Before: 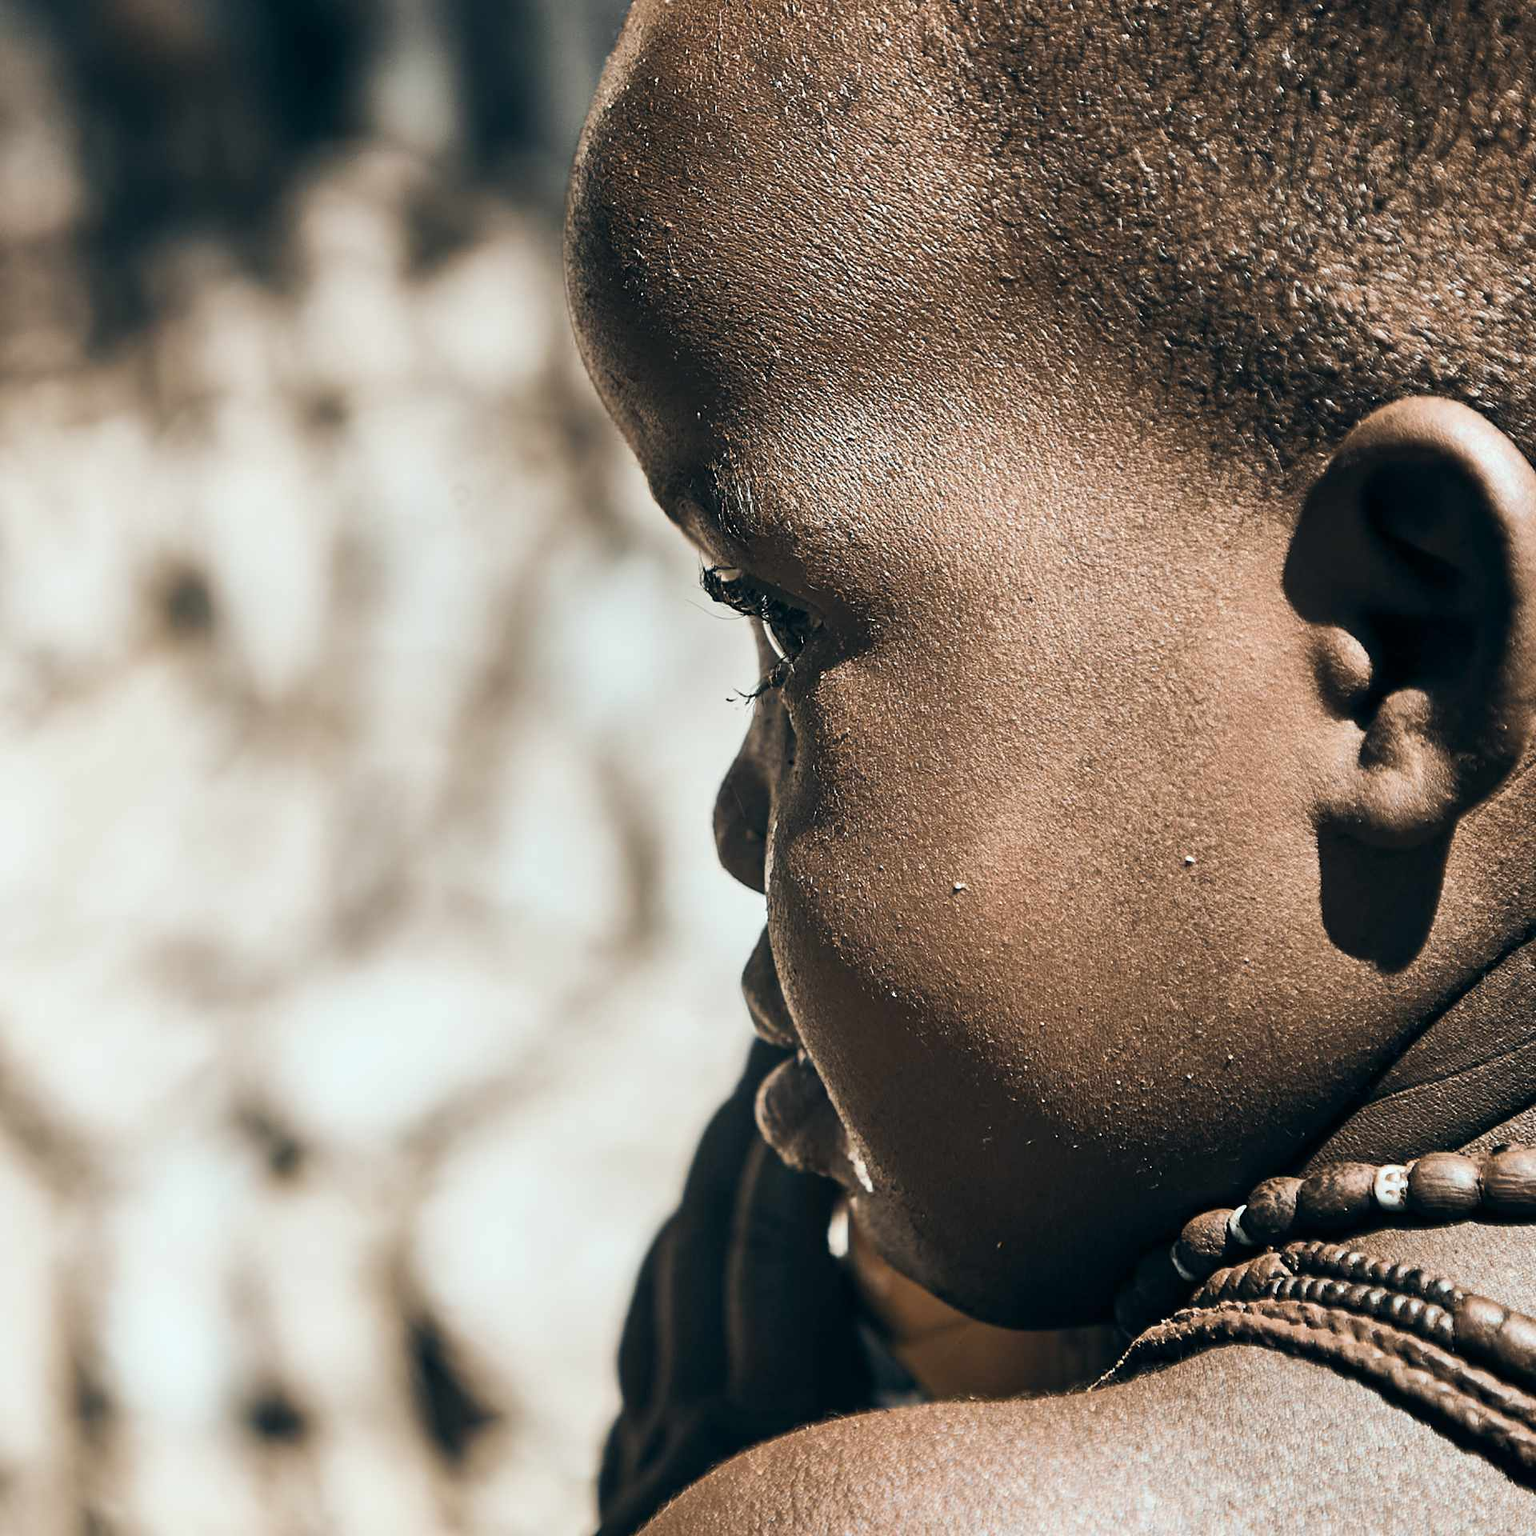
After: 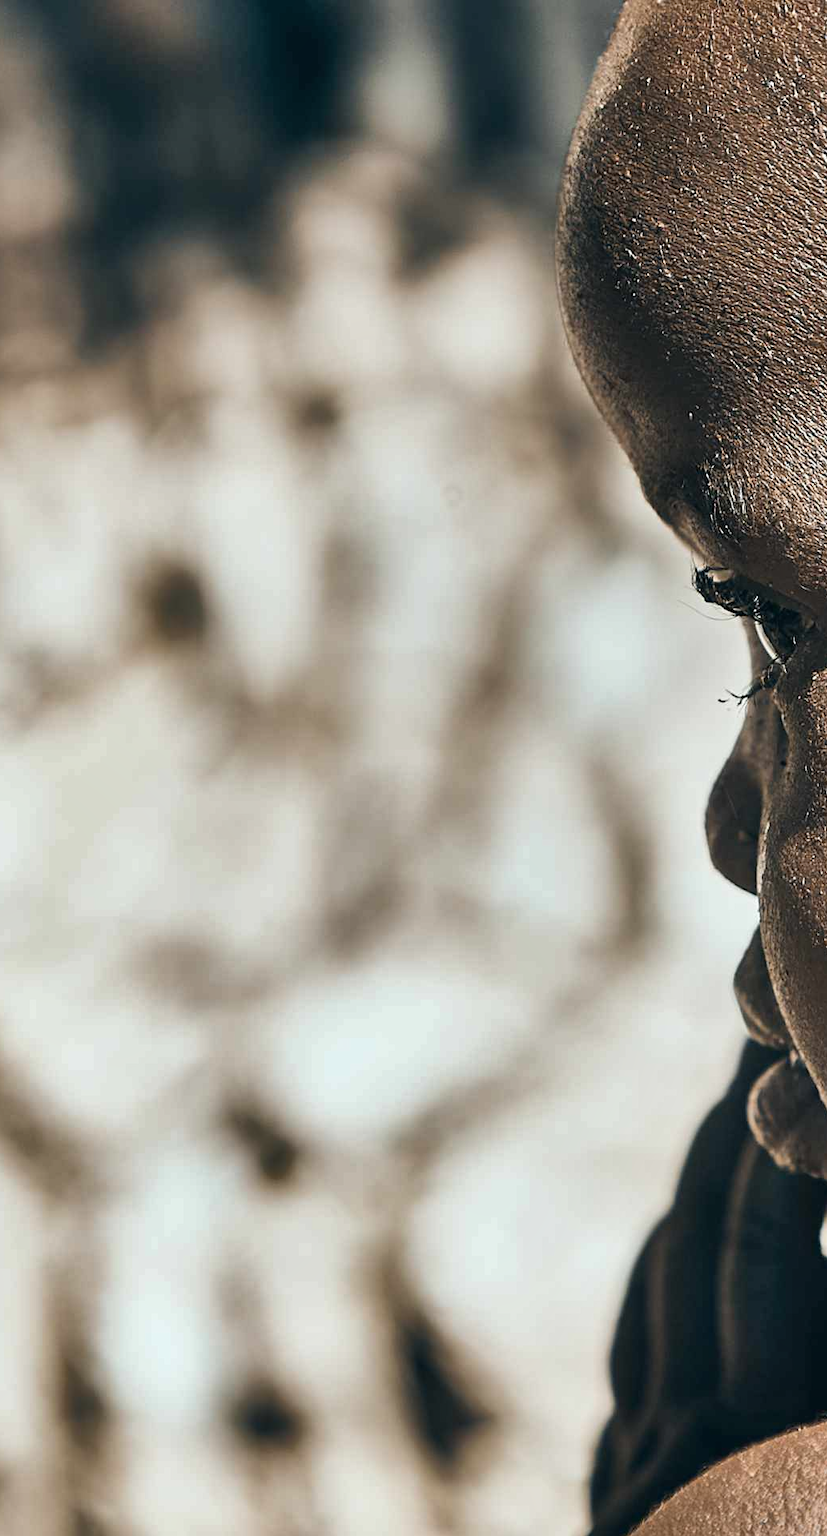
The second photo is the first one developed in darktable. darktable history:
crop: left 0.587%, right 45.588%, bottom 0.086%
shadows and highlights: soften with gaussian
